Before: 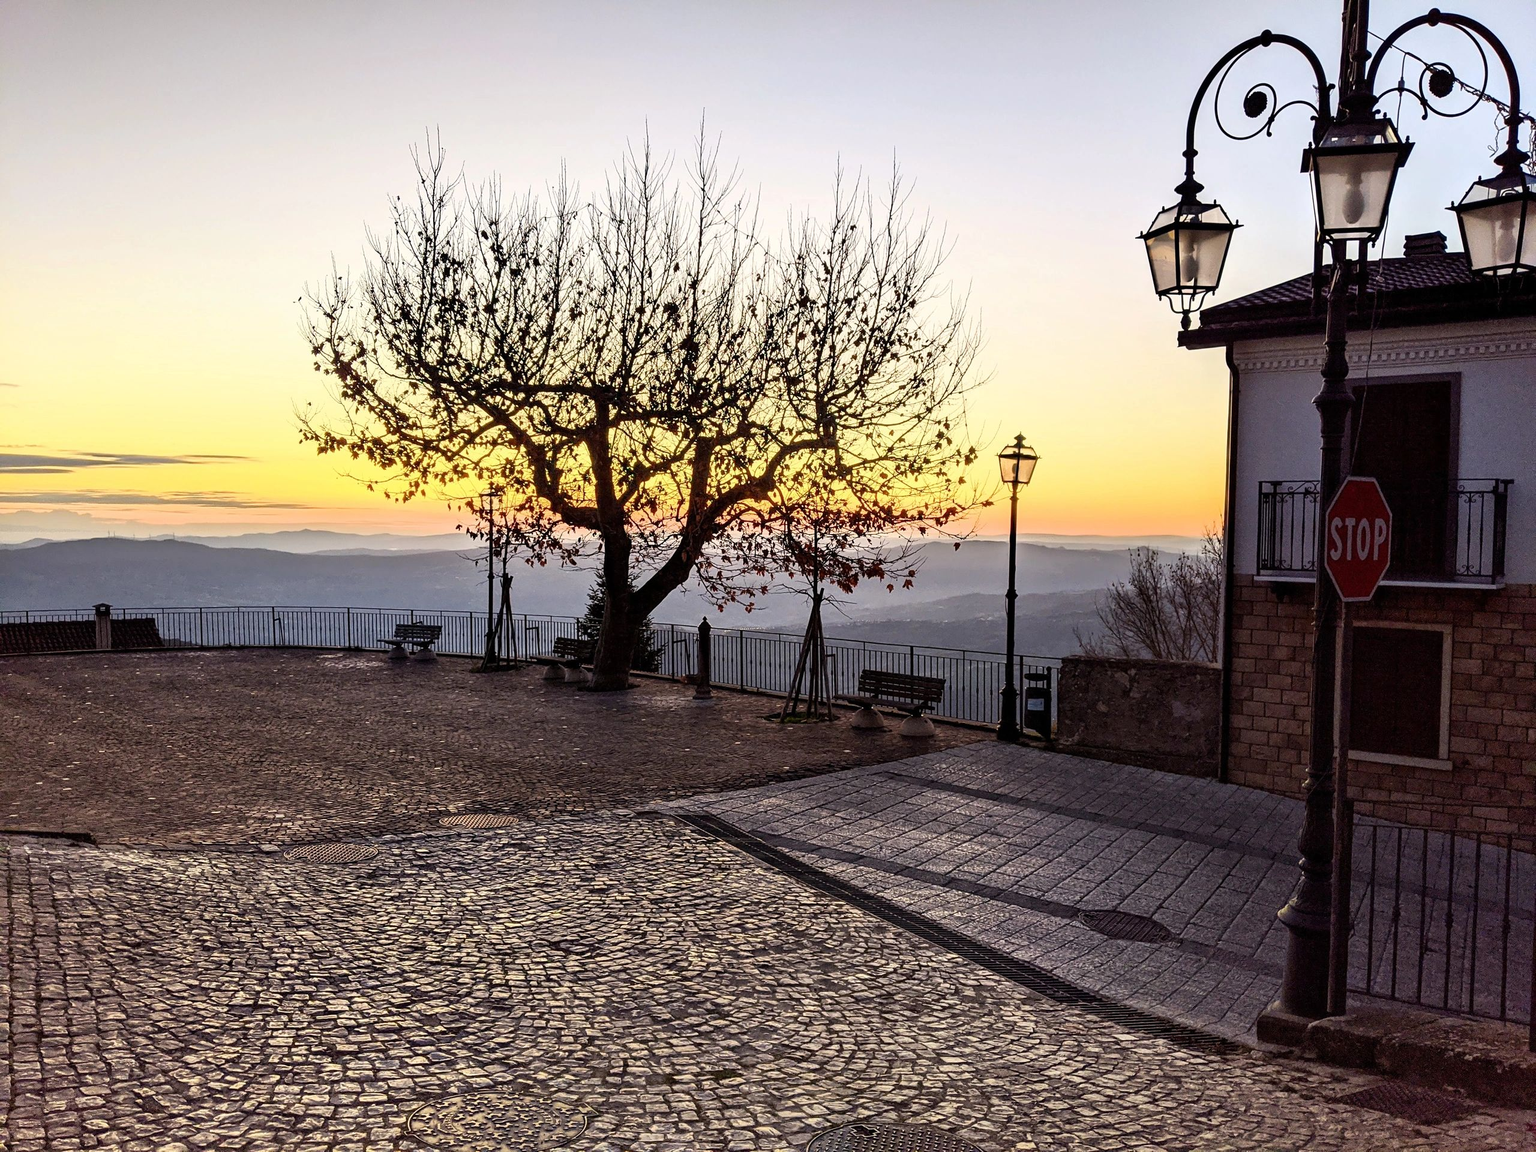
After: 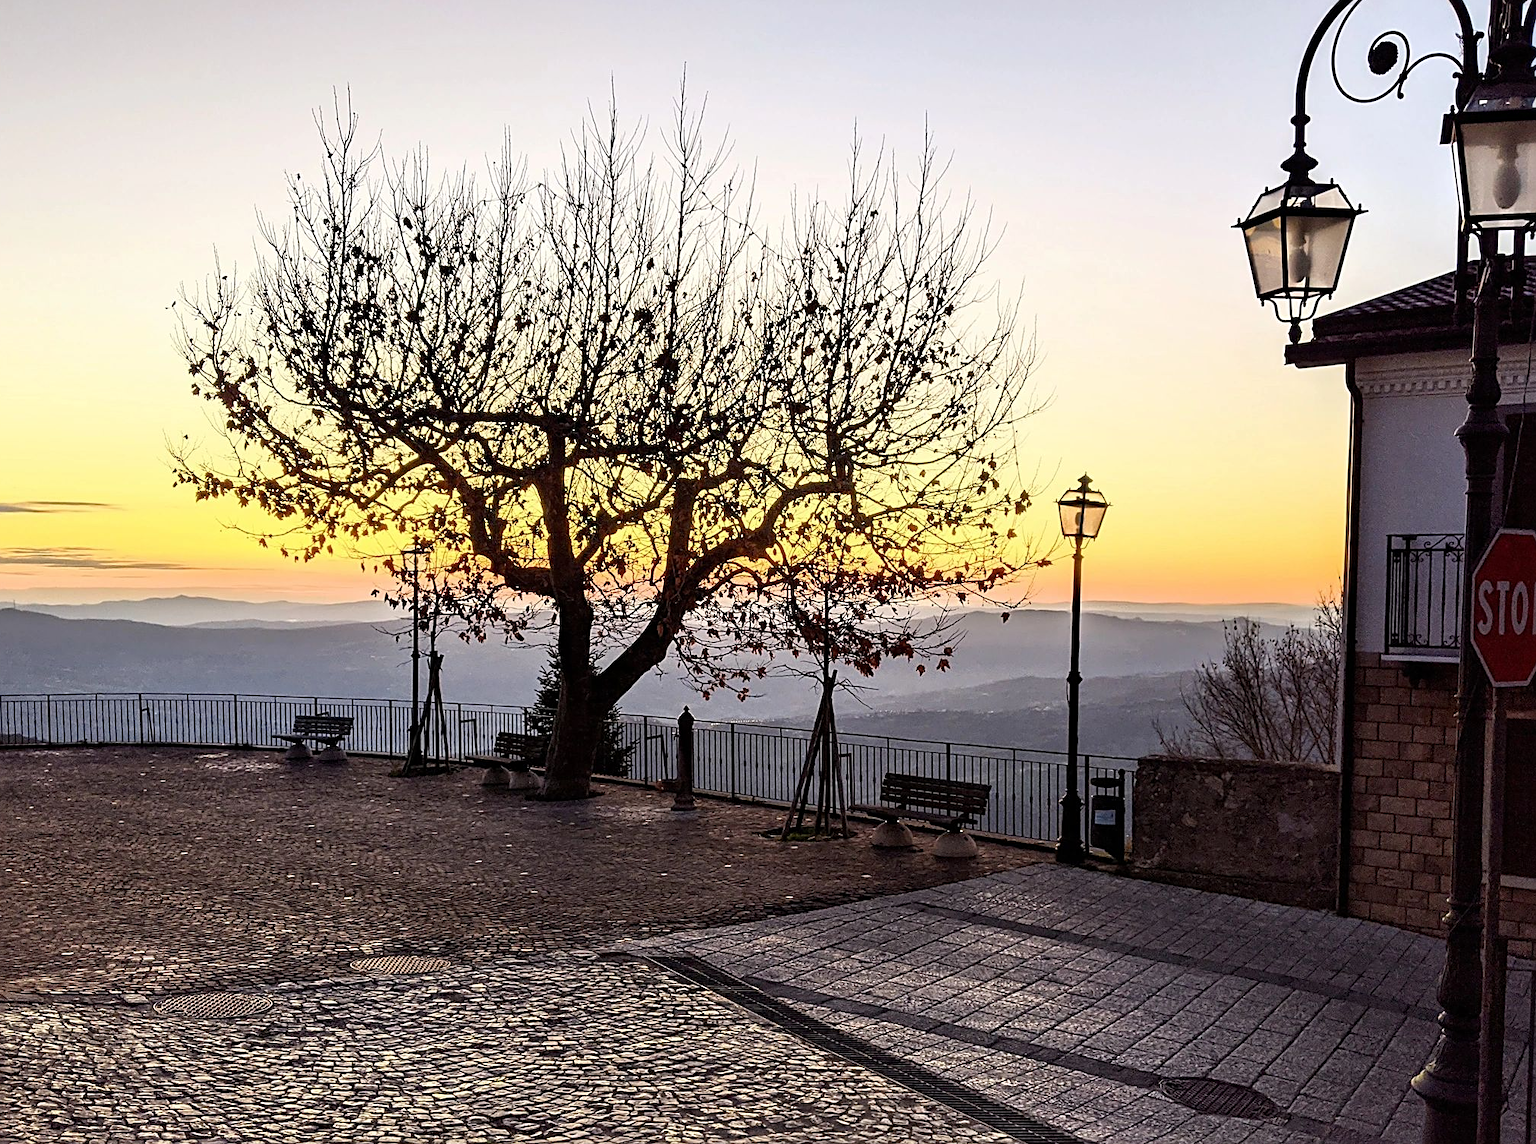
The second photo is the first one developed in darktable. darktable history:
sharpen: radius 2.521, amount 0.334
crop and rotate: left 10.59%, top 5.119%, right 10.361%, bottom 16.341%
